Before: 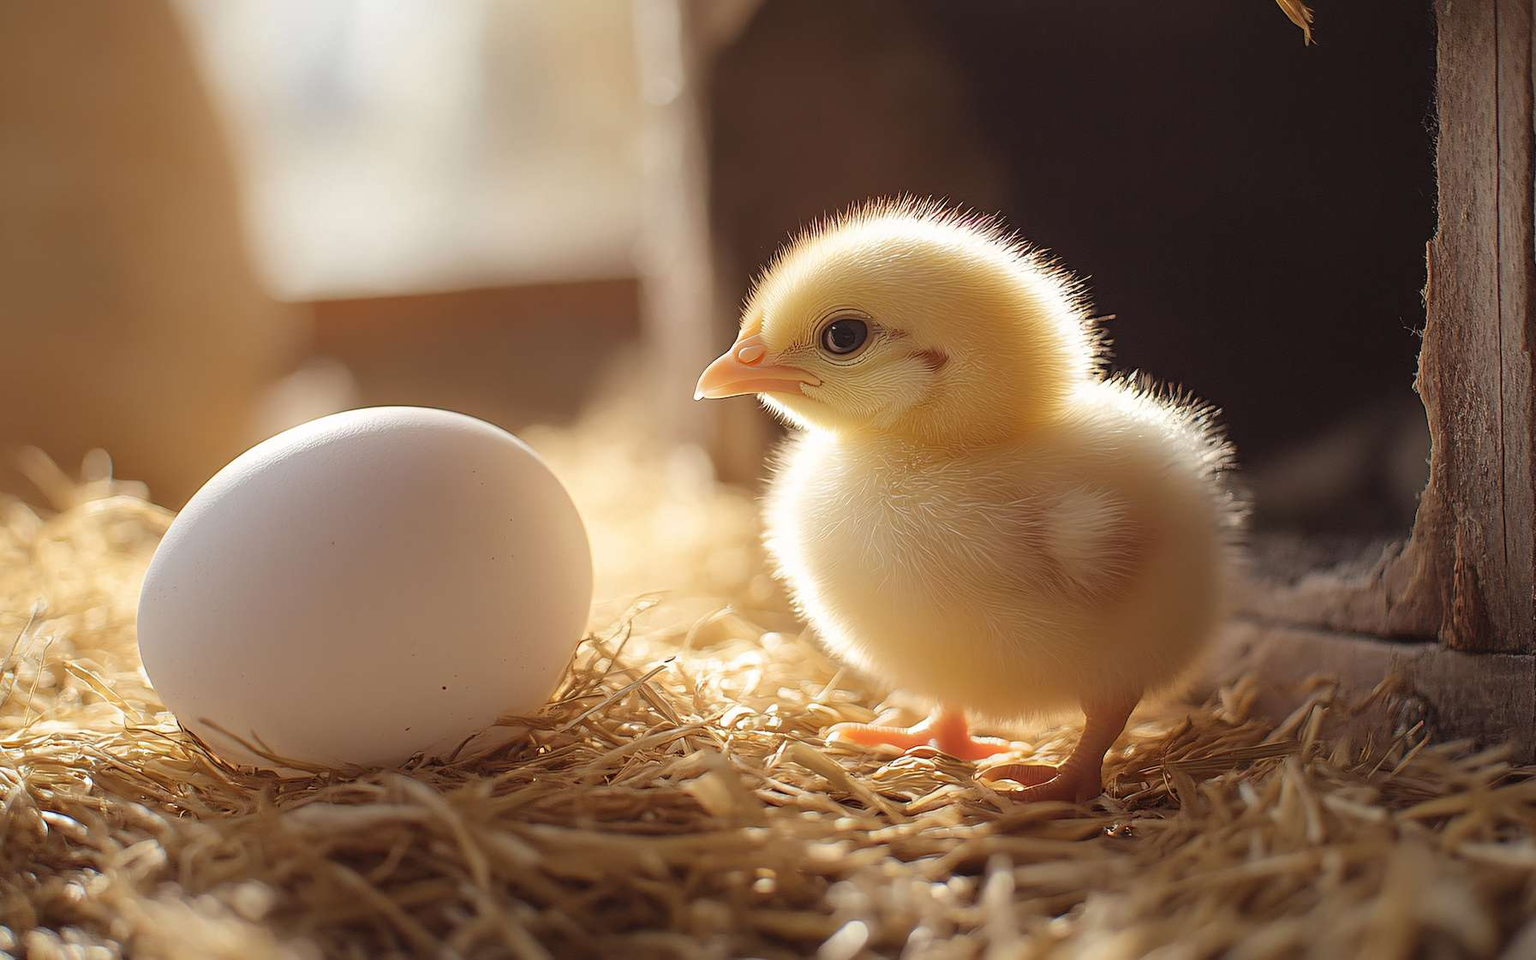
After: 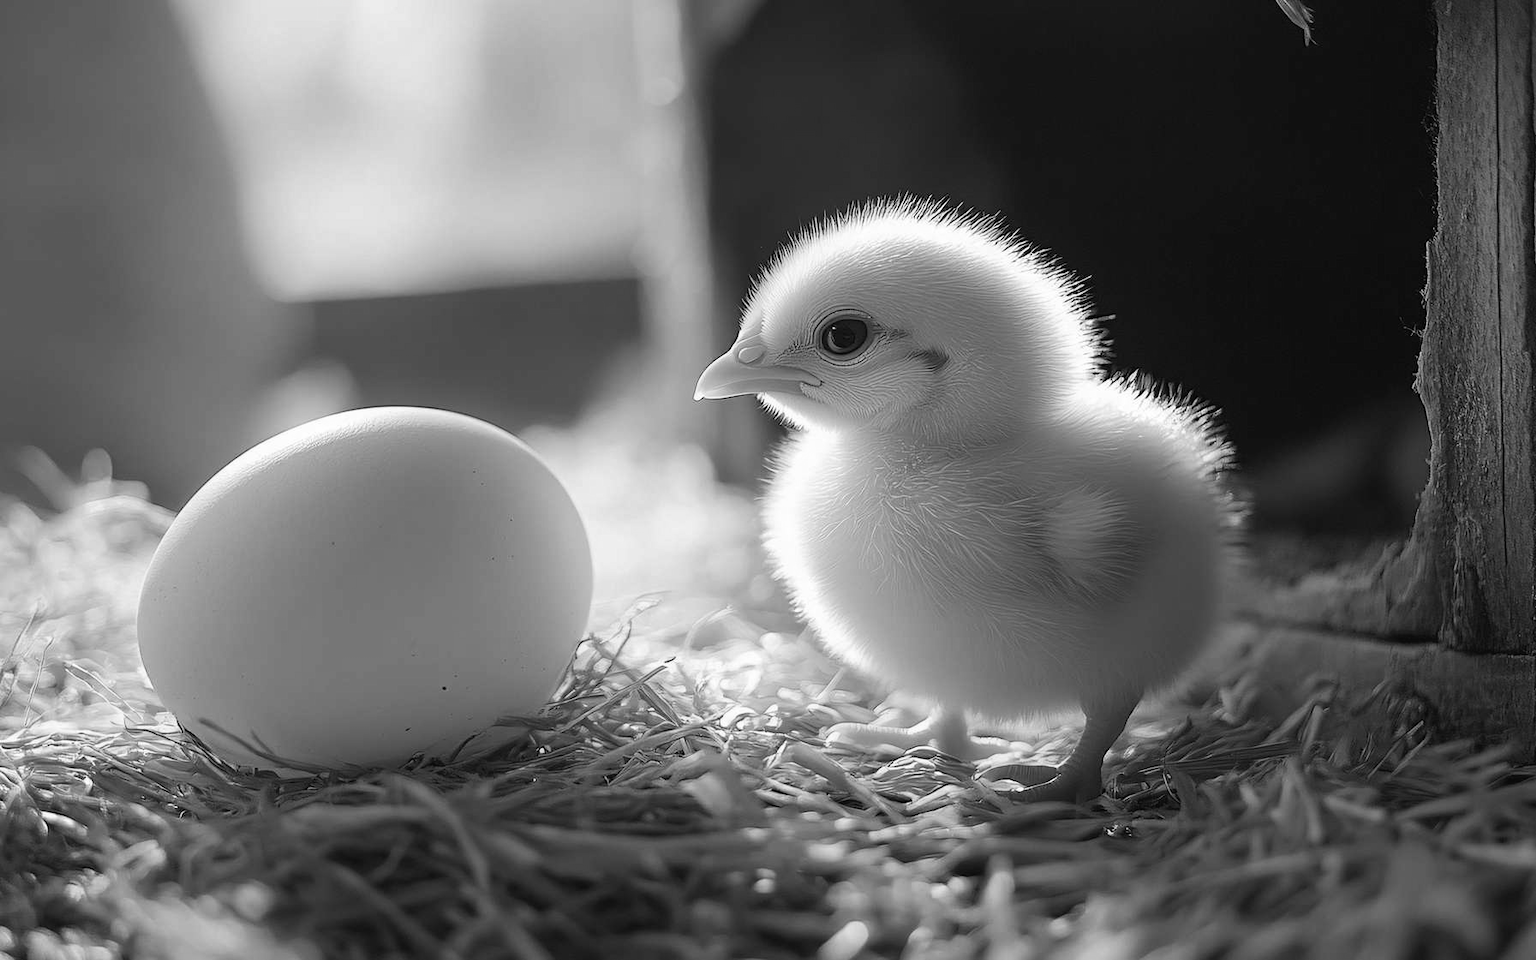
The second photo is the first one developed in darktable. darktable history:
monochrome: on, module defaults
tone curve: curves: ch0 [(0, 0) (0.003, 0.019) (0.011, 0.019) (0.025, 0.022) (0.044, 0.026) (0.069, 0.032) (0.1, 0.052) (0.136, 0.081) (0.177, 0.123) (0.224, 0.17) (0.277, 0.219) (0.335, 0.276) (0.399, 0.344) (0.468, 0.421) (0.543, 0.508) (0.623, 0.604) (0.709, 0.705) (0.801, 0.797) (0.898, 0.894) (1, 1)], preserve colors none
